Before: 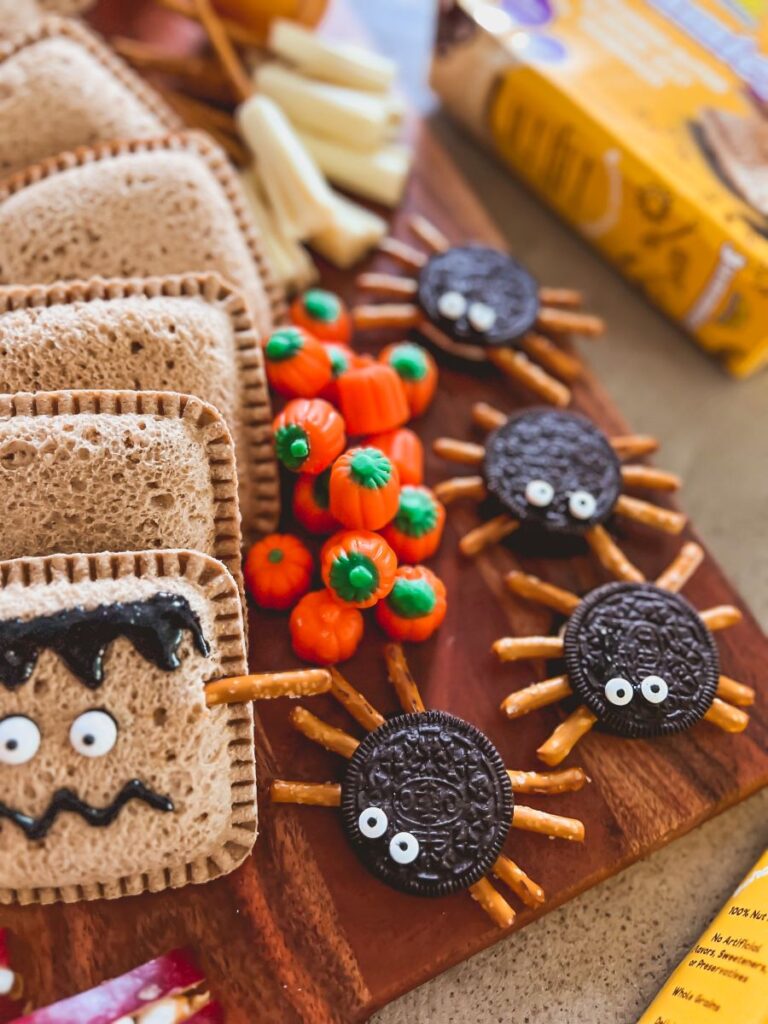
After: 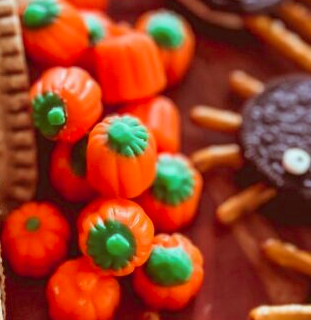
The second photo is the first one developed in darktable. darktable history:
color correction: highlights a* -7.19, highlights b* -0.217, shadows a* 20.25, shadows b* 11.23
crop: left 31.767%, top 32.508%, right 27.632%, bottom 36.186%
